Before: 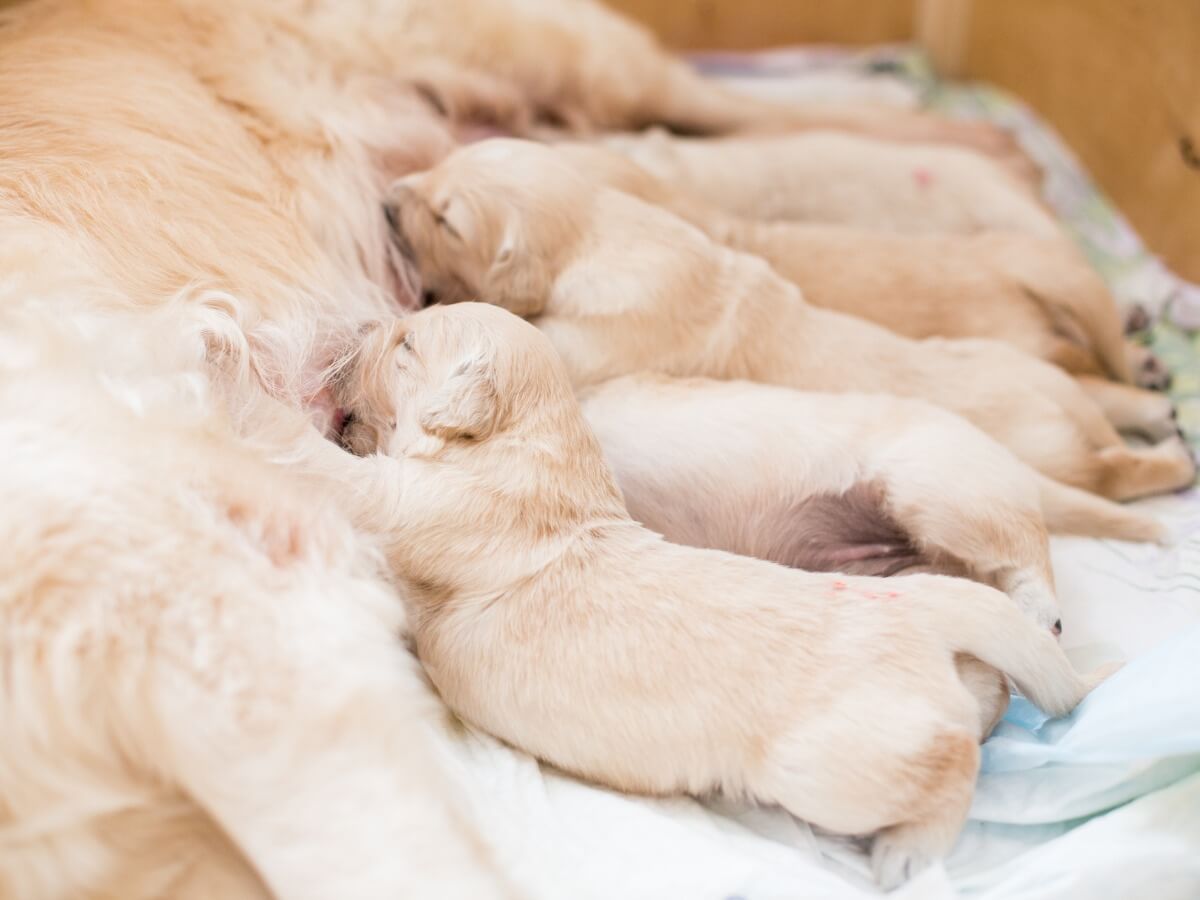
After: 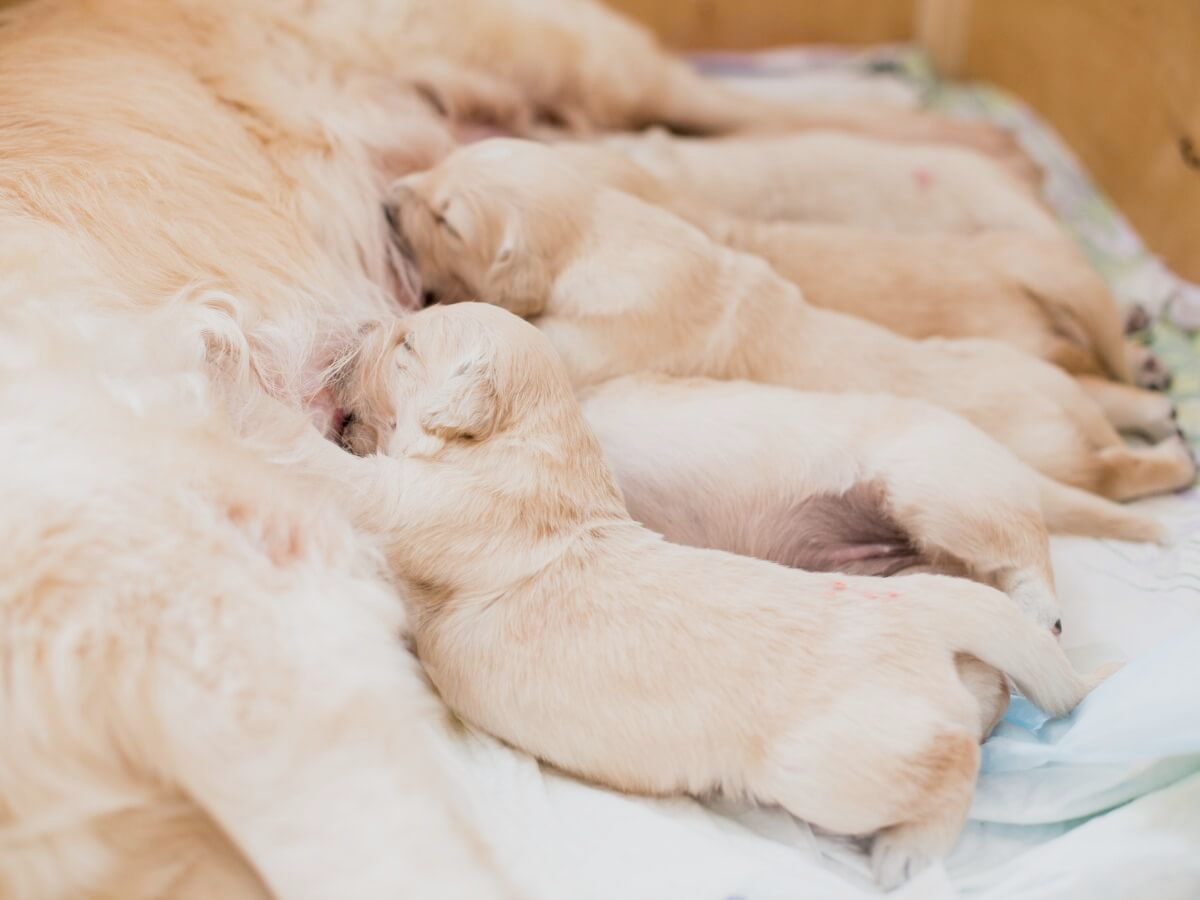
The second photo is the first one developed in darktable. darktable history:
filmic rgb: black relative exposure -14.23 EV, white relative exposure 3.35 EV, hardness 7.97, contrast 0.988
